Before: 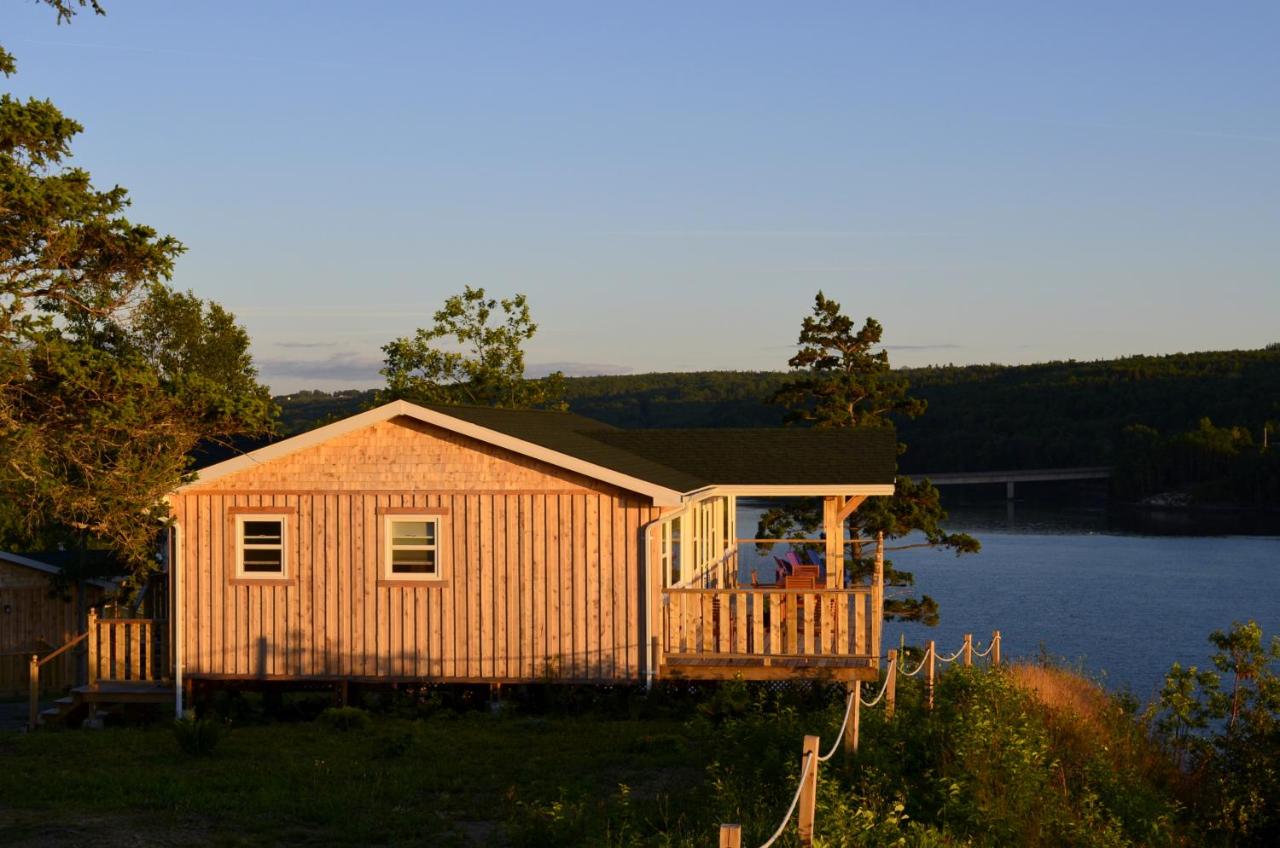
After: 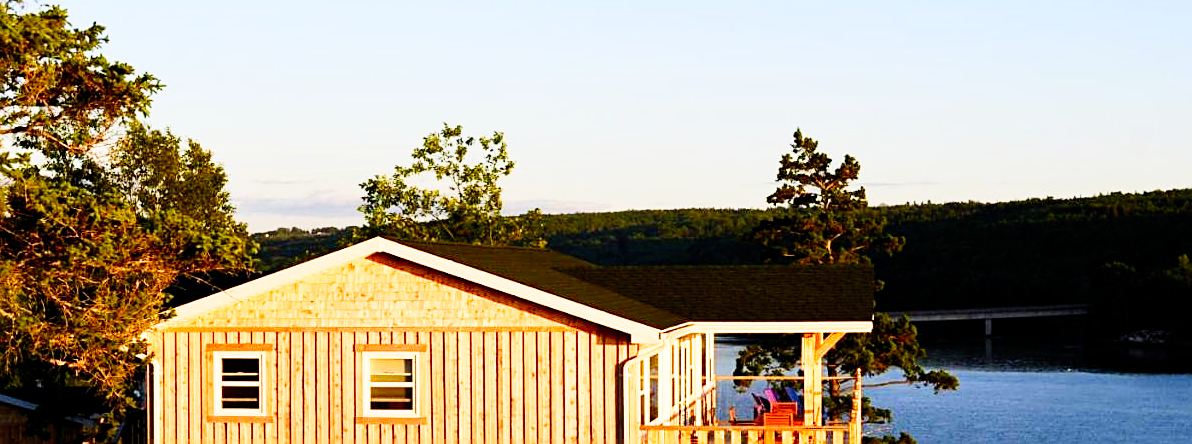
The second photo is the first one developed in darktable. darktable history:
crop: left 1.744%, top 19.225%, right 5.069%, bottom 28.357%
contrast brightness saturation: contrast 0.2, brightness 0.16, saturation 0.22
sharpen: on, module defaults
filmic rgb: middle gray luminance 10%, black relative exposure -8.61 EV, white relative exposure 3.3 EV, threshold 6 EV, target black luminance 0%, hardness 5.2, latitude 44.69%, contrast 1.302, highlights saturation mix 5%, shadows ↔ highlights balance 24.64%, add noise in highlights 0, preserve chrominance no, color science v3 (2019), use custom middle-gray values true, iterations of high-quality reconstruction 0, contrast in highlights soft, enable highlight reconstruction true
